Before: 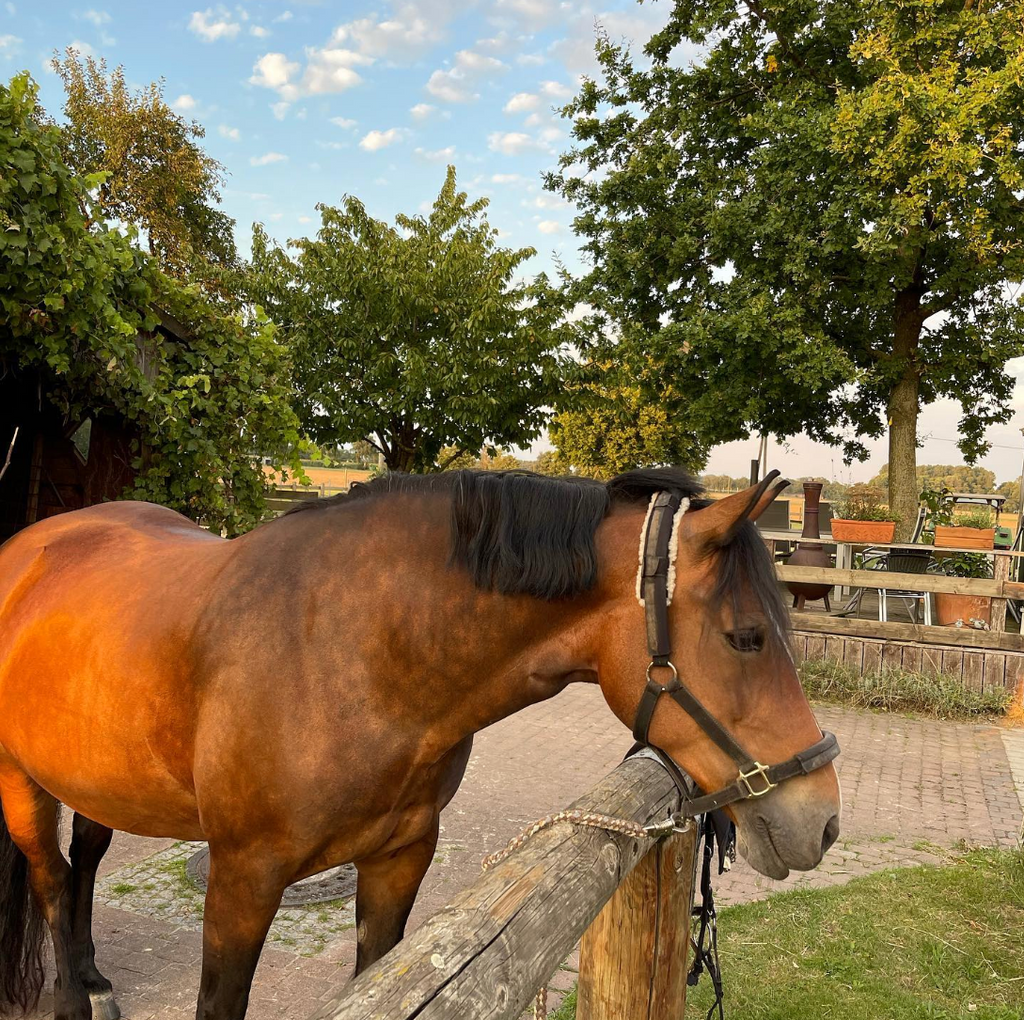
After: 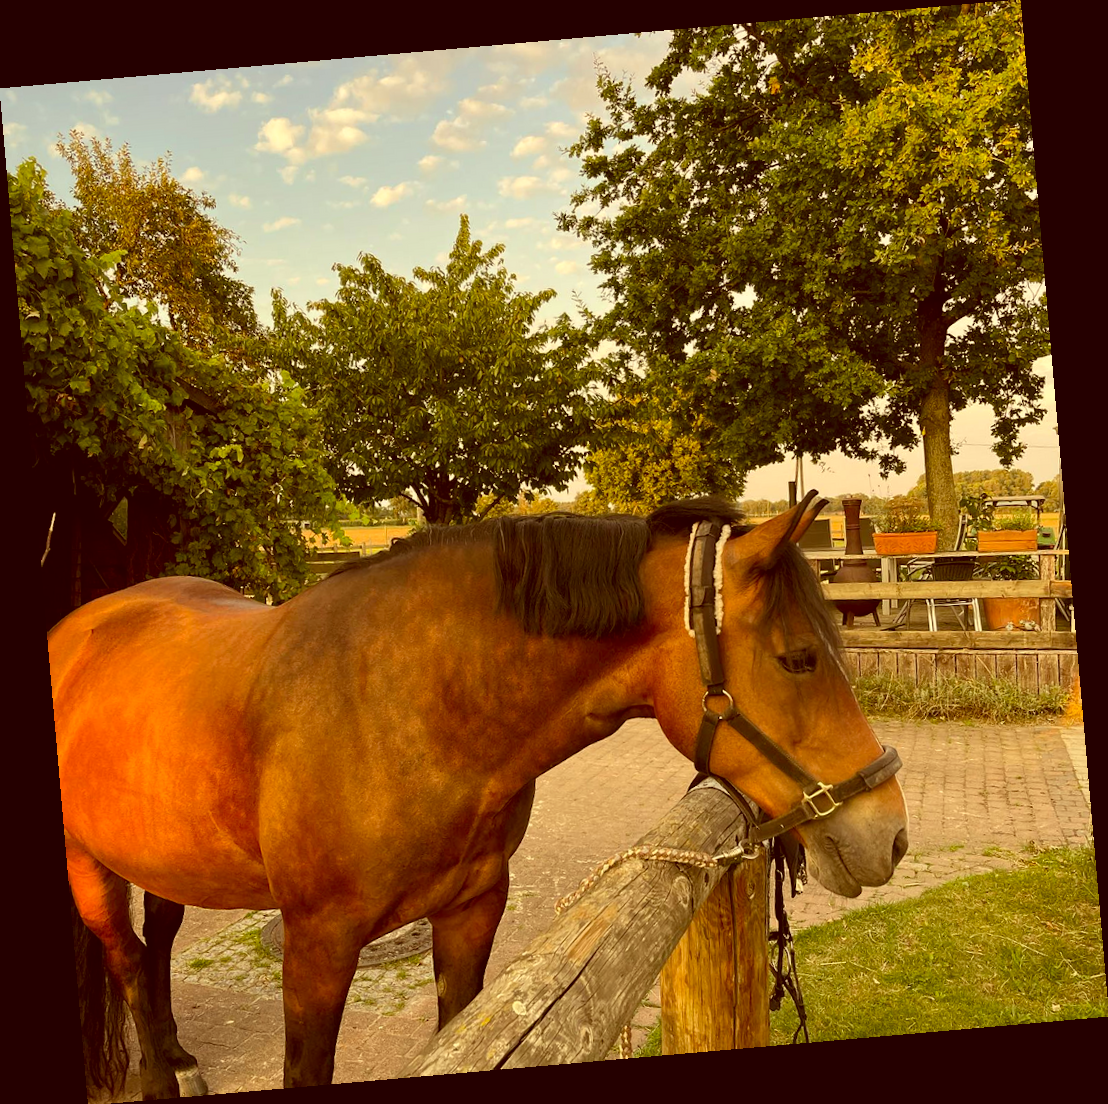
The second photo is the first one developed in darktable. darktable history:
color correction: highlights a* 1.12, highlights b* 24.26, shadows a* 15.58, shadows b* 24.26
rotate and perspective: rotation -4.98°, automatic cropping off
